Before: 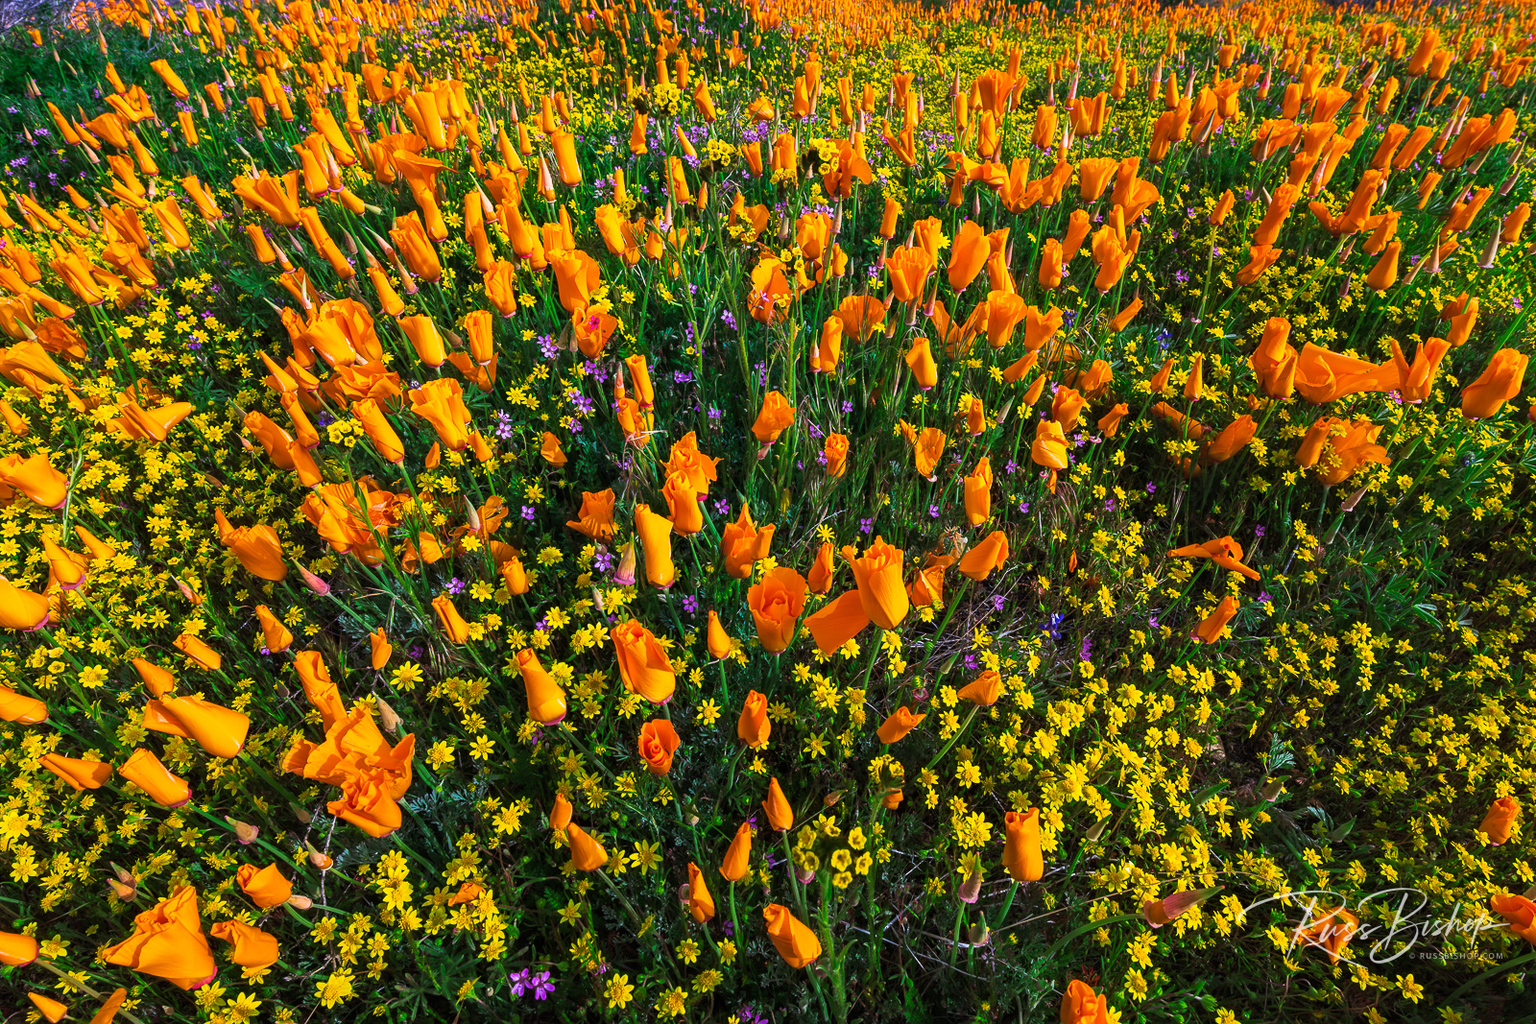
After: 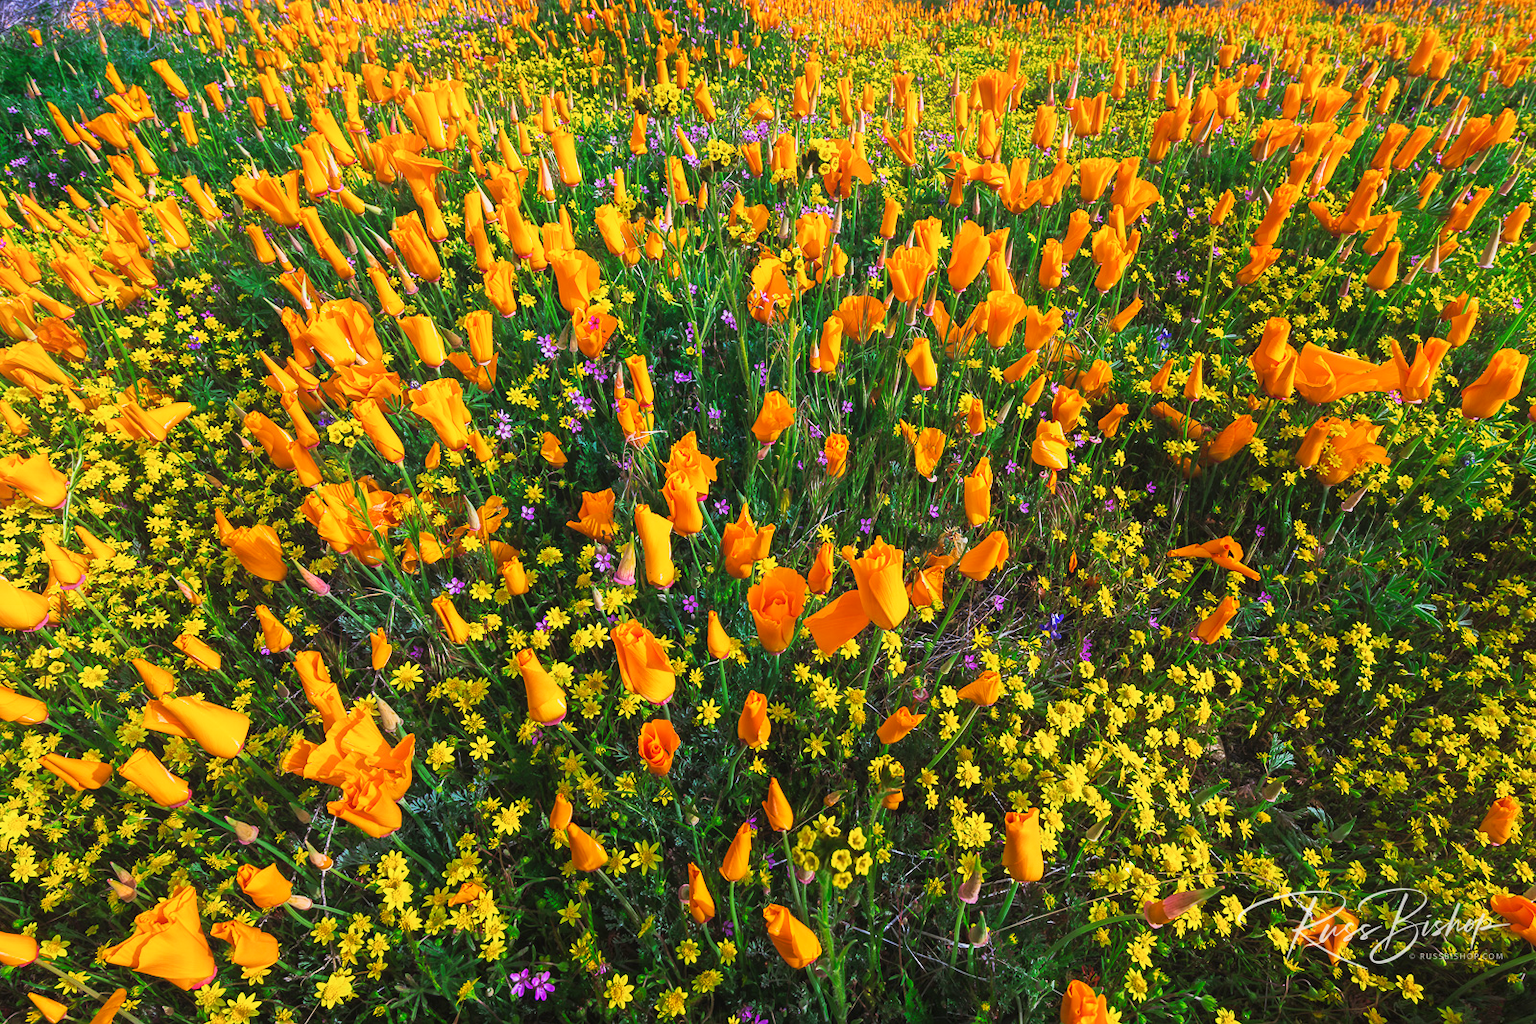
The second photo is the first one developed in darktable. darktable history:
base curve: curves: ch0 [(0, 0) (0.204, 0.334) (0.55, 0.733) (1, 1)], preserve colors none
contrast equalizer: octaves 7, y [[0.6 ×6], [0.55 ×6], [0 ×6], [0 ×6], [0 ×6]], mix -0.3
